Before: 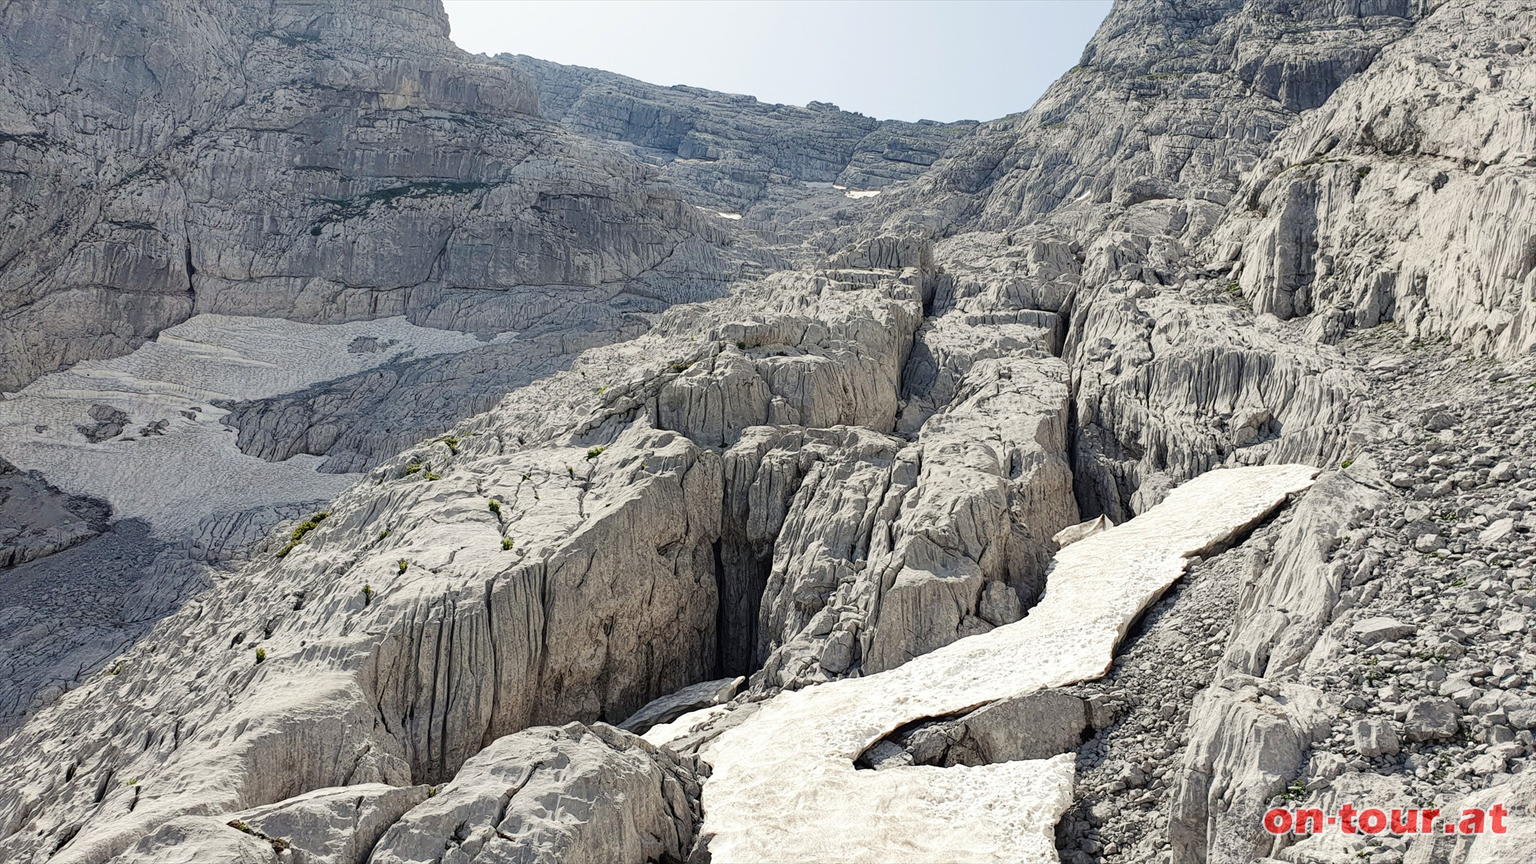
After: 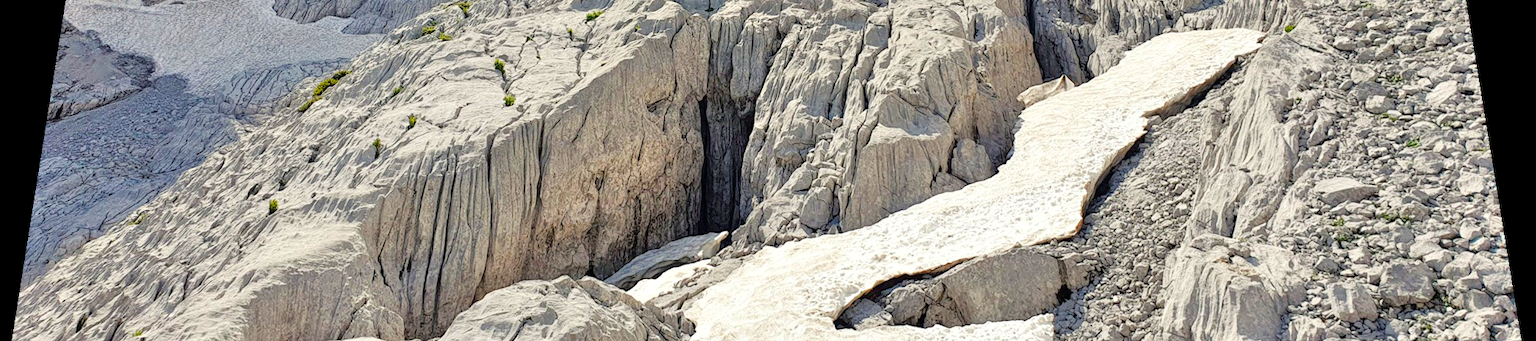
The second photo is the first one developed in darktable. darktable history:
tone equalizer: -7 EV 0.15 EV, -6 EV 0.6 EV, -5 EV 1.15 EV, -4 EV 1.33 EV, -3 EV 1.15 EV, -2 EV 0.6 EV, -1 EV 0.15 EV, mask exposure compensation -0.5 EV
rotate and perspective: rotation 0.128°, lens shift (vertical) -0.181, lens shift (horizontal) -0.044, shear 0.001, automatic cropping off
color balance rgb: perceptual saturation grading › global saturation 30%, global vibrance 20%
crop: top 45.551%, bottom 12.262%
